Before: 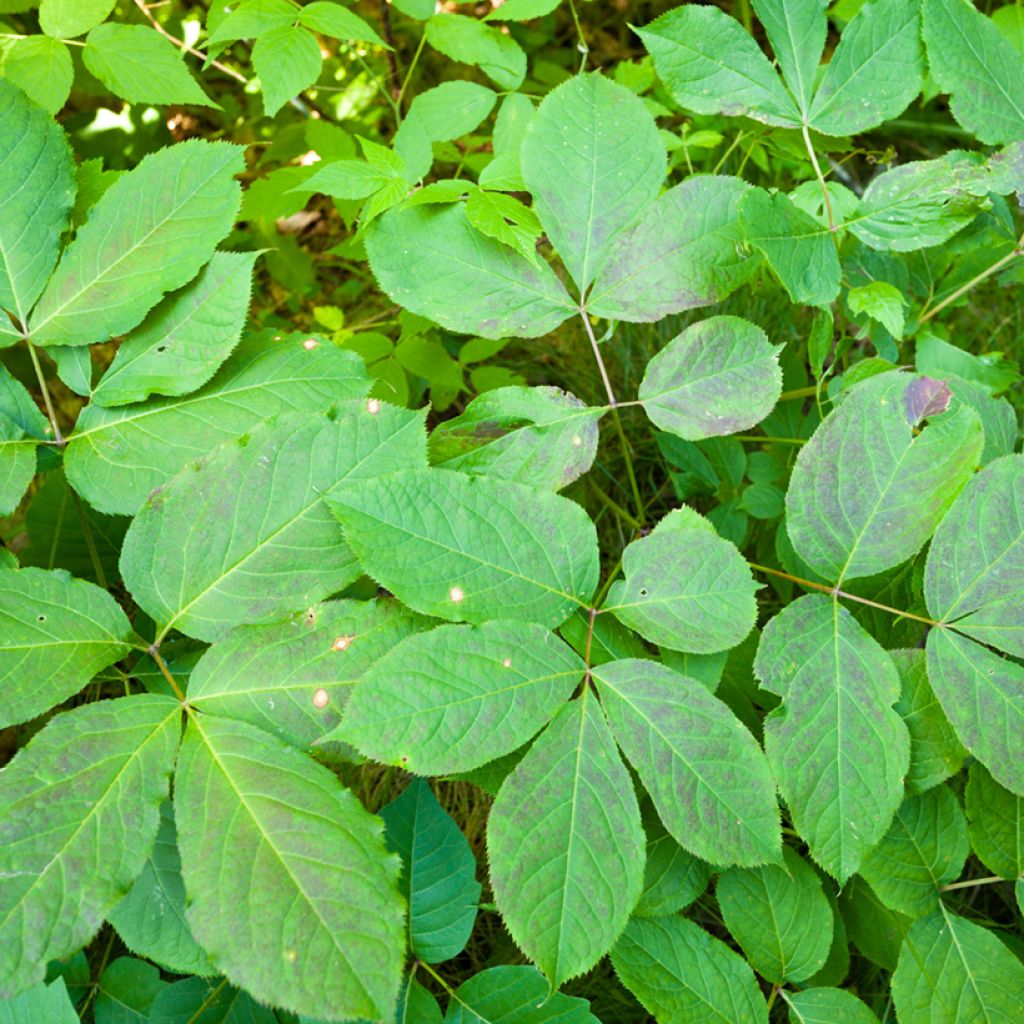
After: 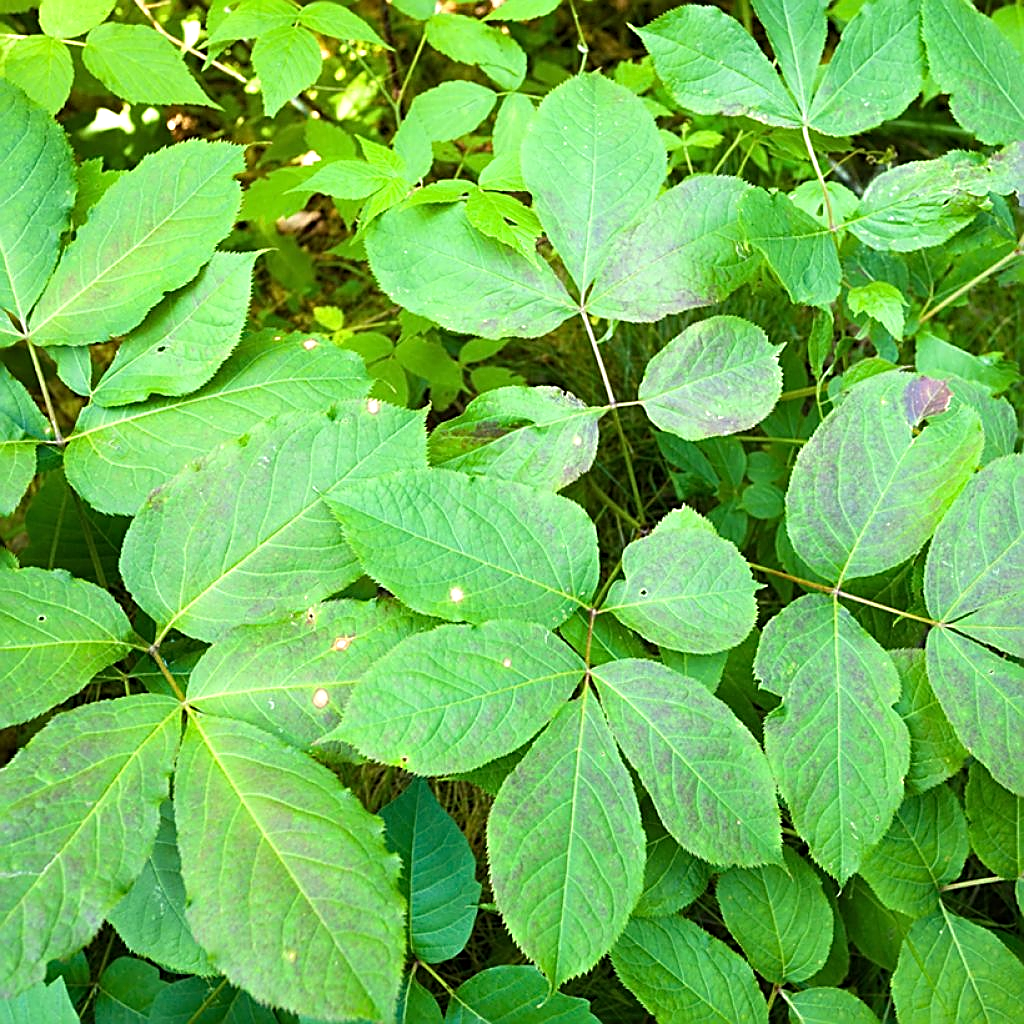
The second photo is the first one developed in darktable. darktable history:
sharpen: amount 0.913
tone equalizer: -8 EV -0.427 EV, -7 EV -0.388 EV, -6 EV -0.339 EV, -5 EV -0.218 EV, -3 EV 0.2 EV, -2 EV 0.357 EV, -1 EV 0.392 EV, +0 EV 0.429 EV, smoothing diameter 2.17%, edges refinement/feathering 23.85, mask exposure compensation -1.57 EV, filter diffusion 5
